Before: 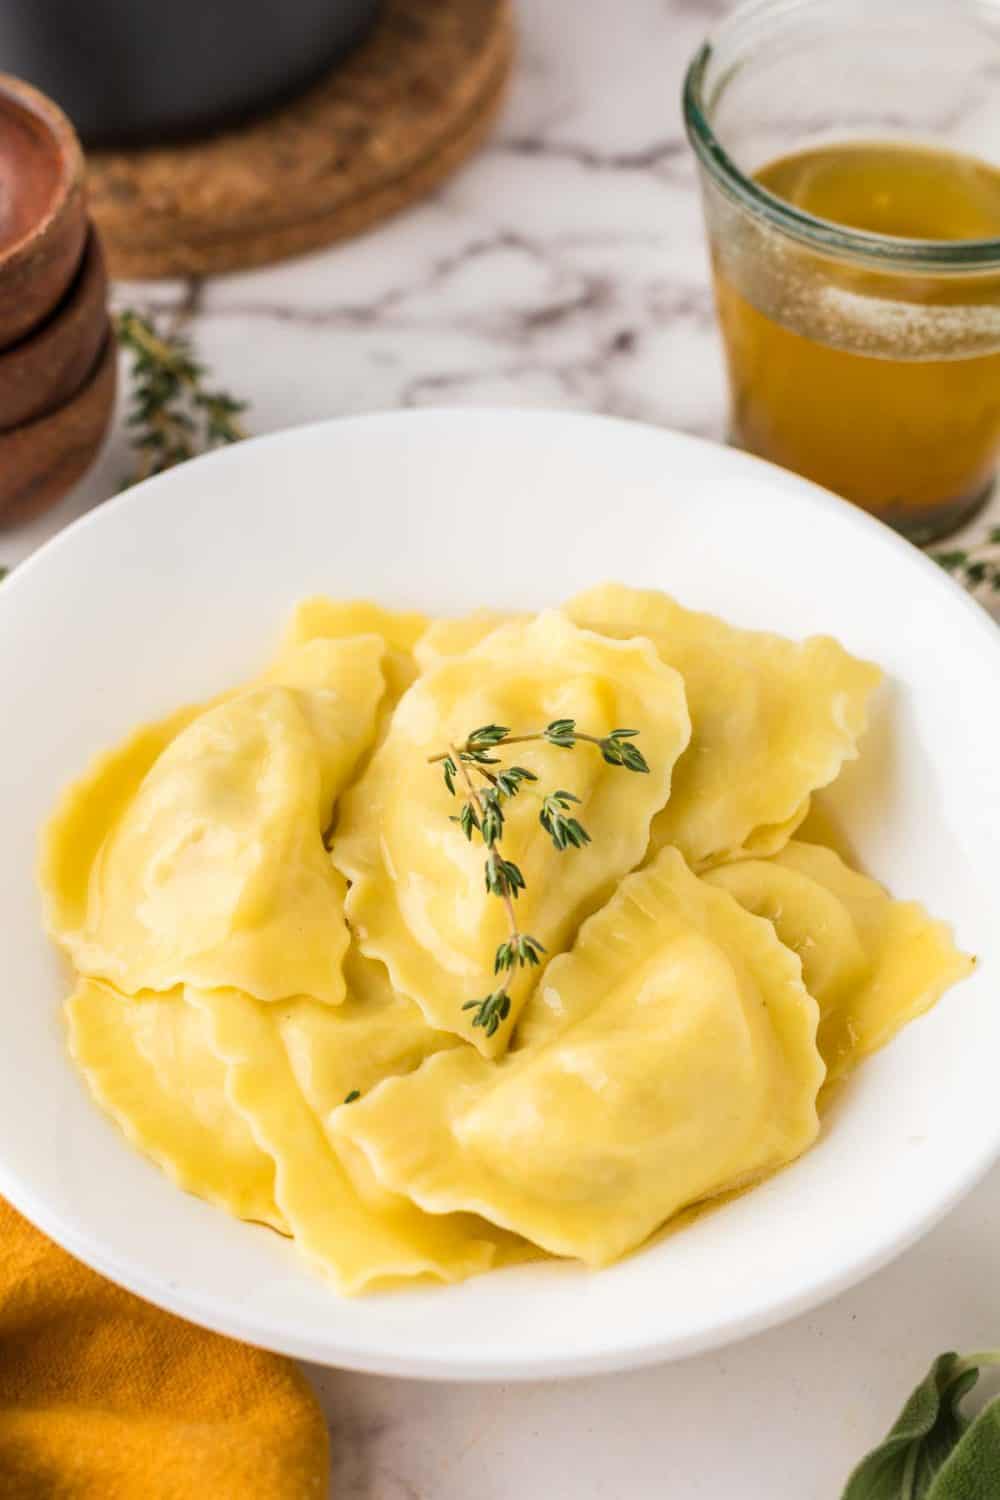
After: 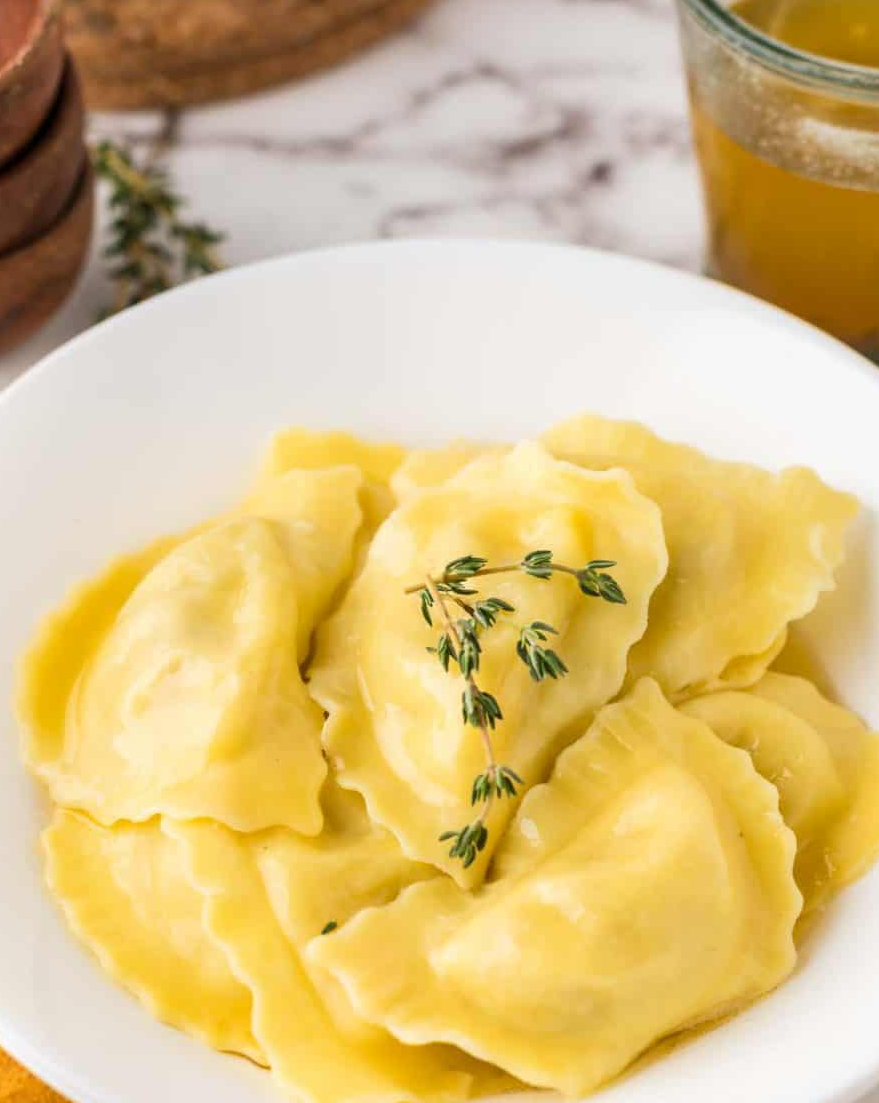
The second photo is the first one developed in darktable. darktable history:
crop and rotate: left 2.327%, top 11.305%, right 9.695%, bottom 15.095%
